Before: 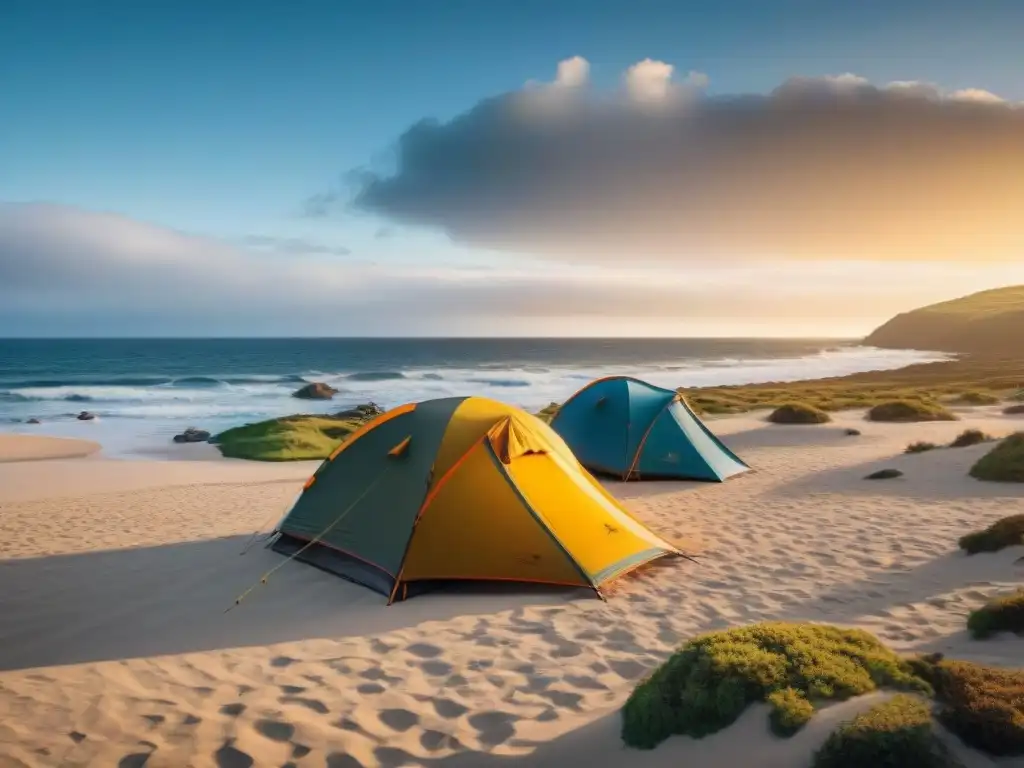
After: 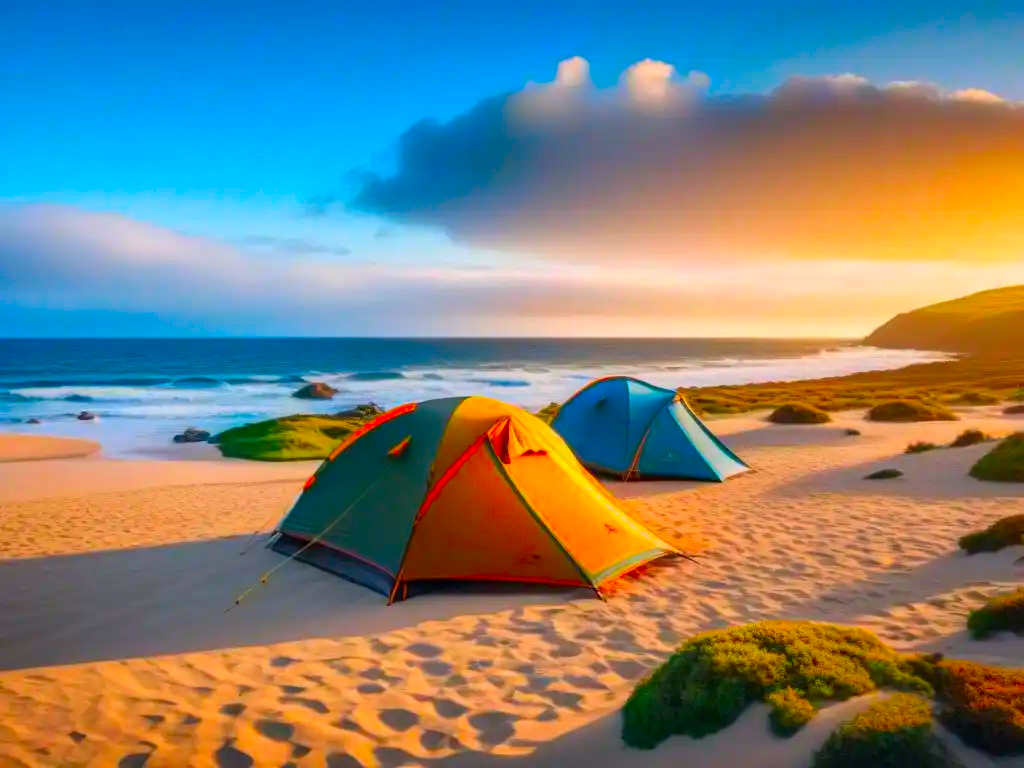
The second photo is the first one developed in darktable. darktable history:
local contrast: detail 117%
color correction: highlights a* 1.59, highlights b* -1.7, saturation 2.48
